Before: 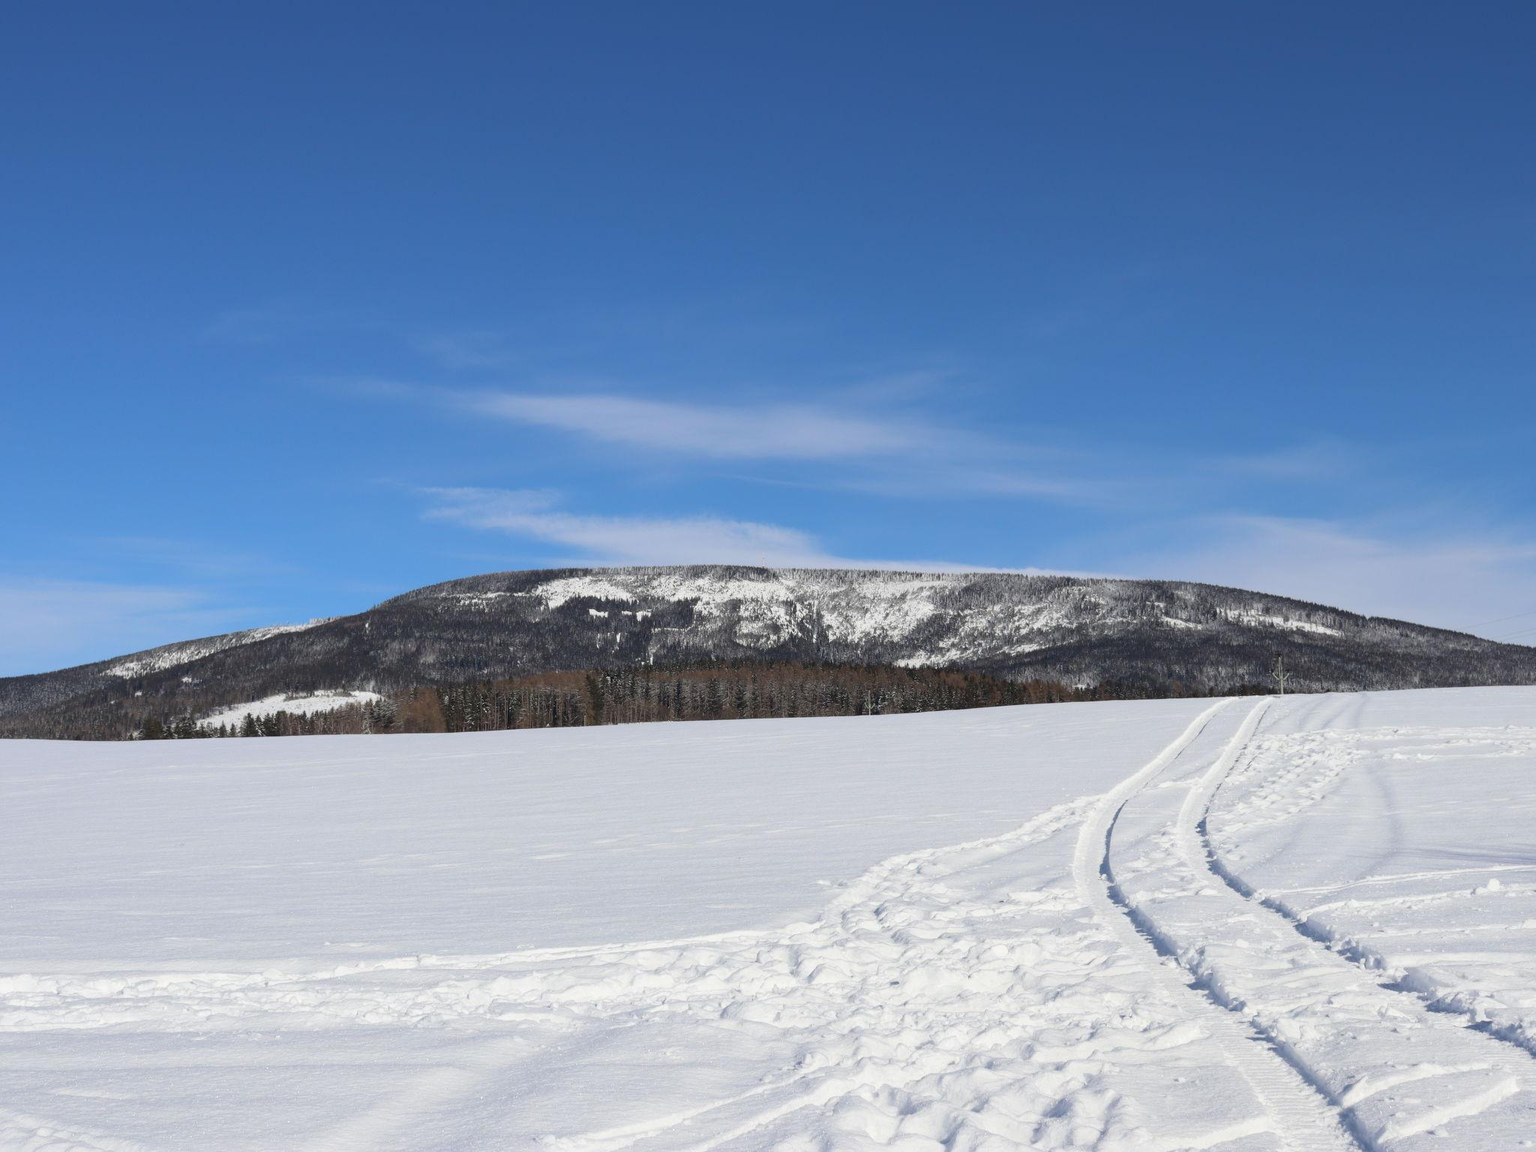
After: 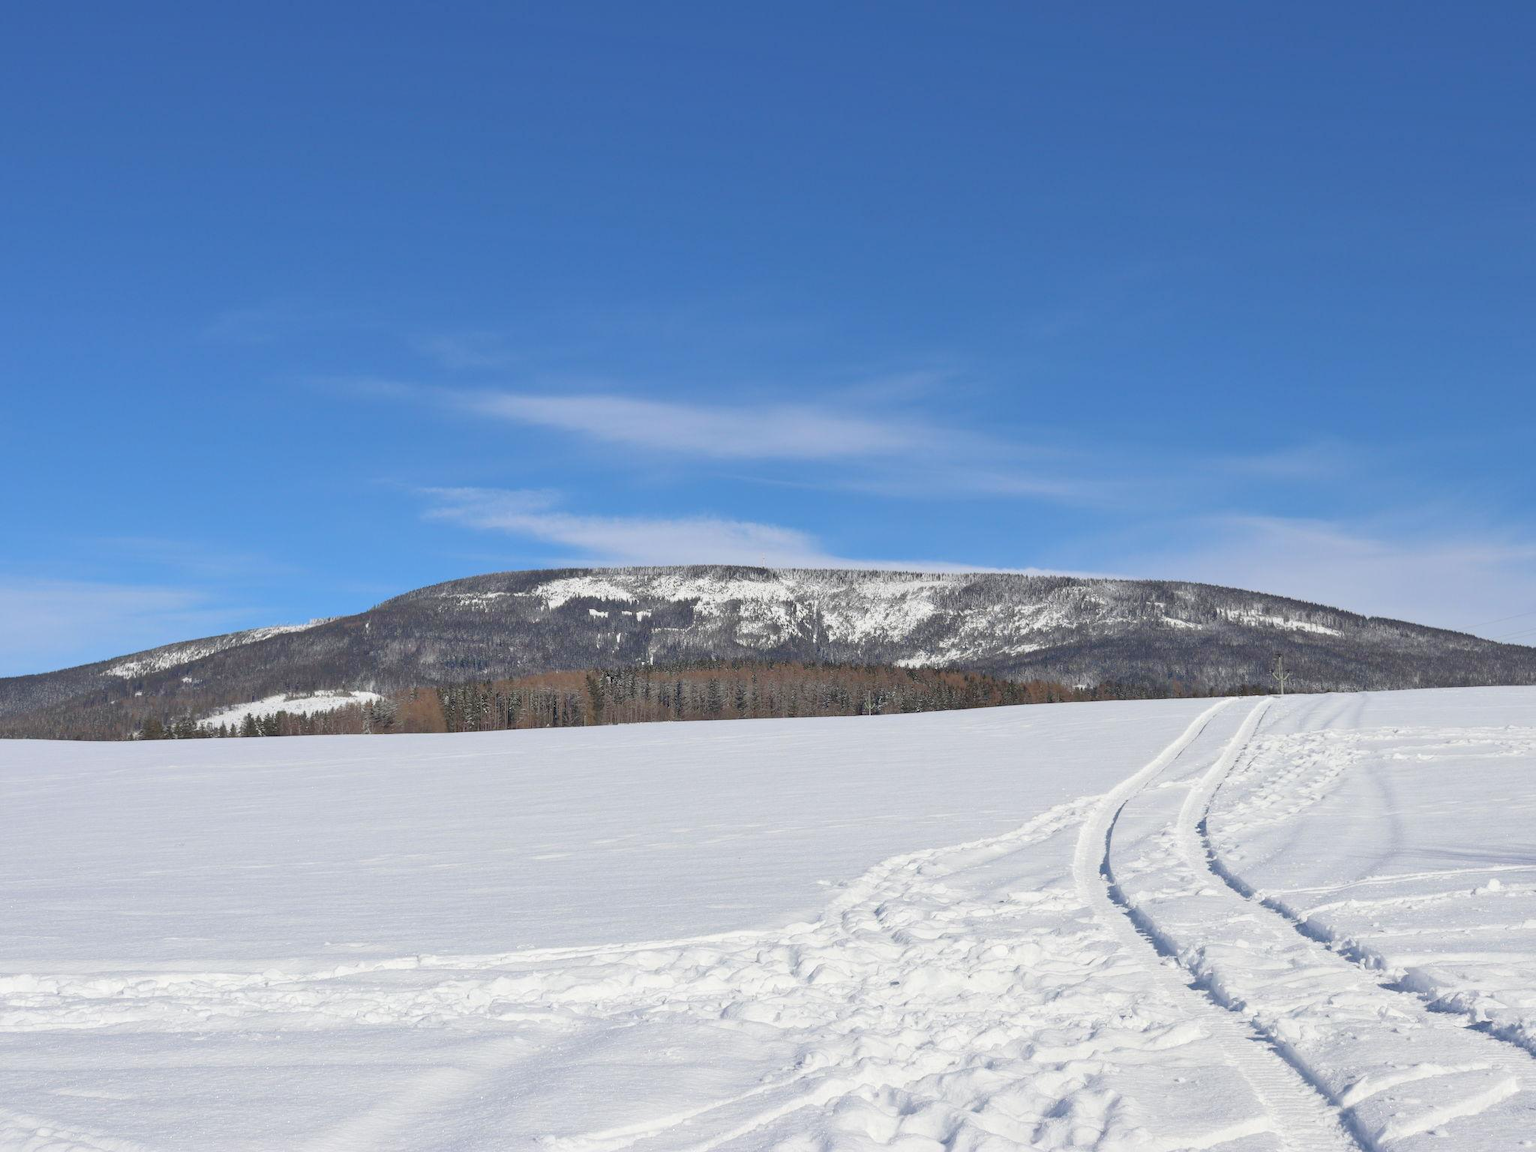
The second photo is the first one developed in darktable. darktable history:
tone equalizer: -7 EV 0.156 EV, -6 EV 0.61 EV, -5 EV 1.11 EV, -4 EV 1.3 EV, -3 EV 1.15 EV, -2 EV 0.6 EV, -1 EV 0.16 EV
